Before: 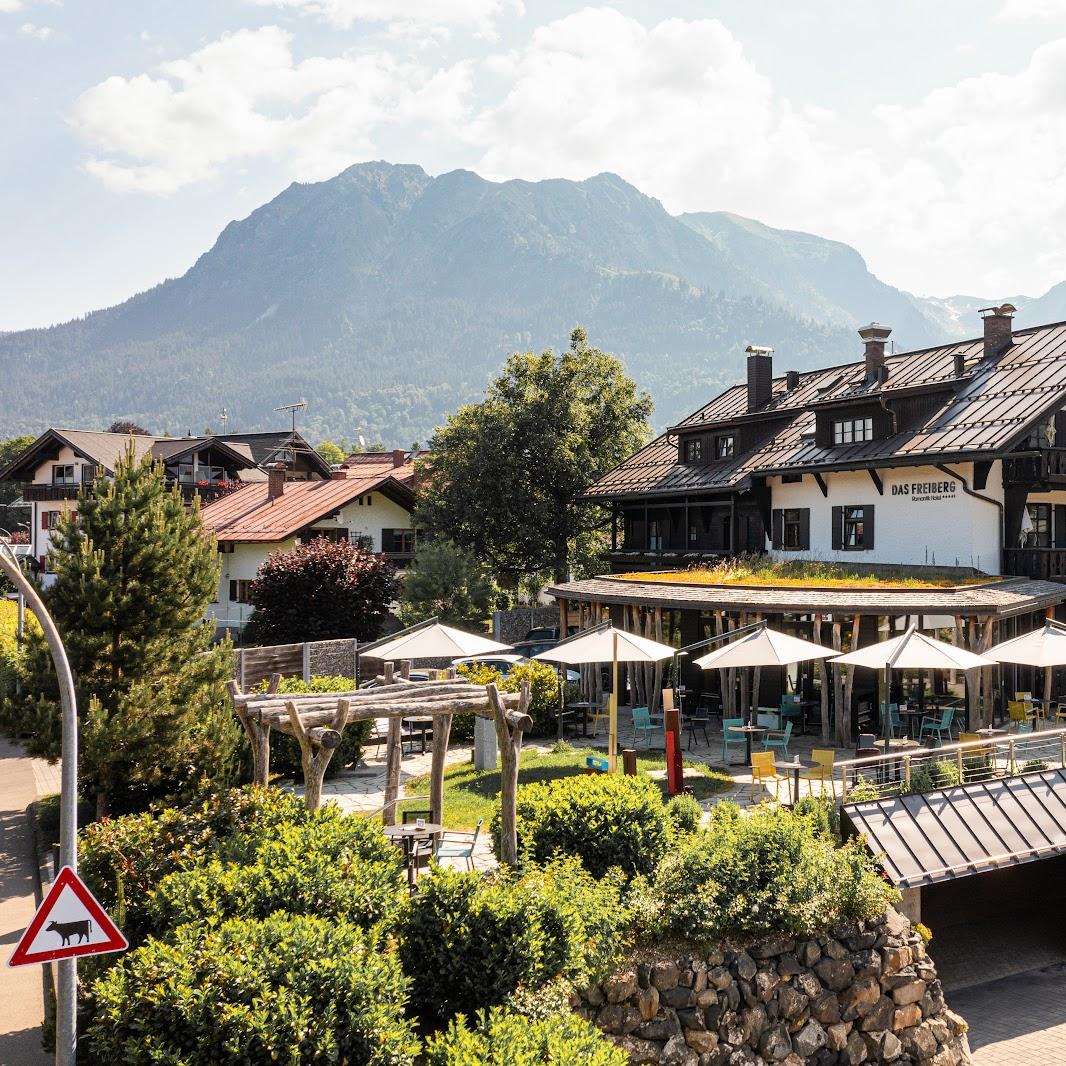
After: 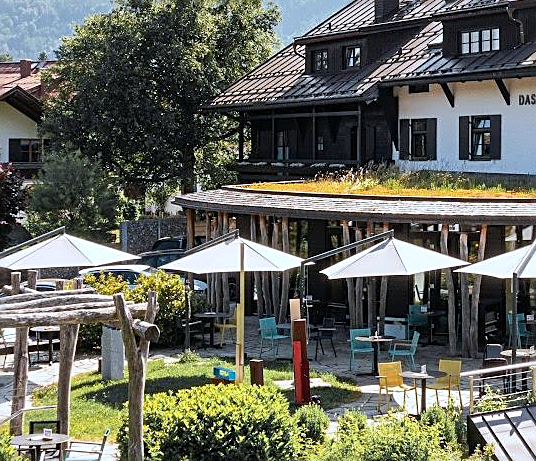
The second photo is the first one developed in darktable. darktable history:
white balance: emerald 1
color calibration: x 0.37, y 0.377, temperature 4289.93 K
crop: left 35.03%, top 36.625%, right 14.663%, bottom 20.057%
sharpen: on, module defaults
